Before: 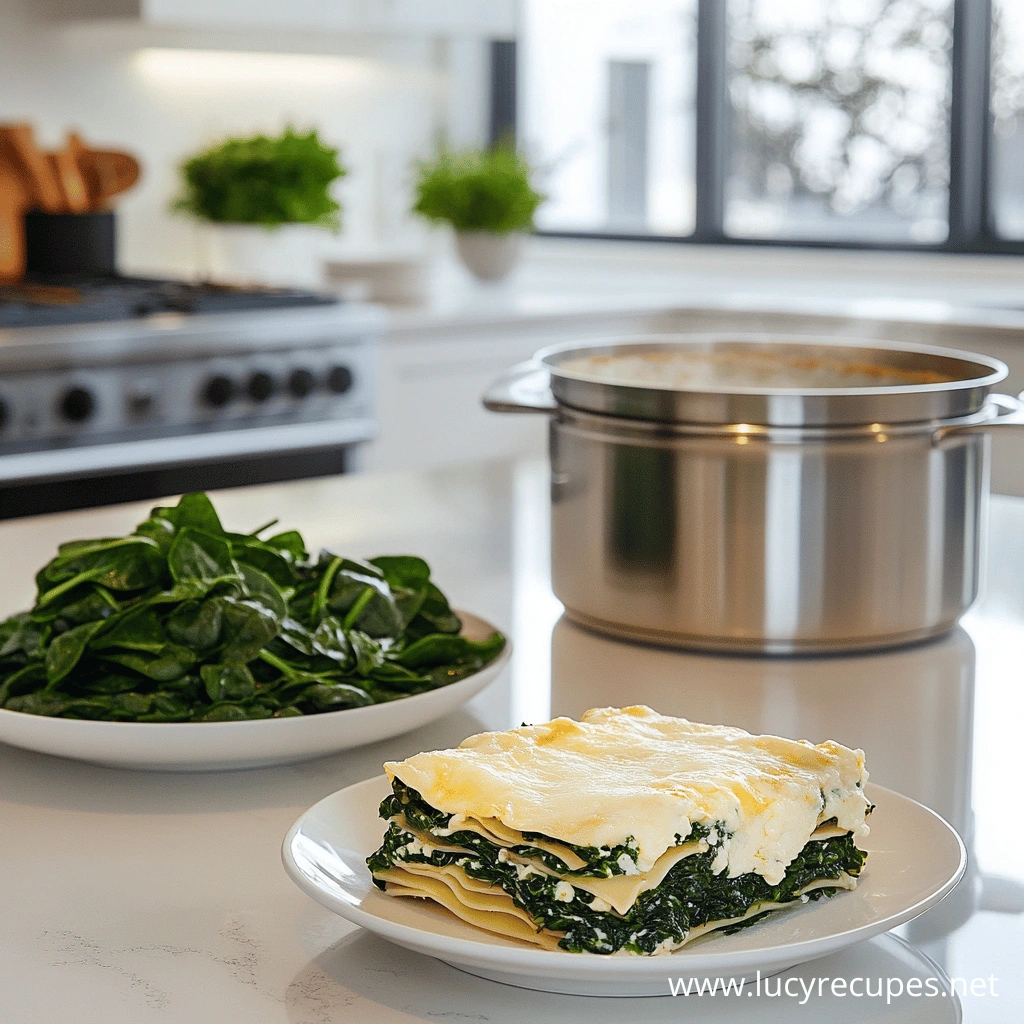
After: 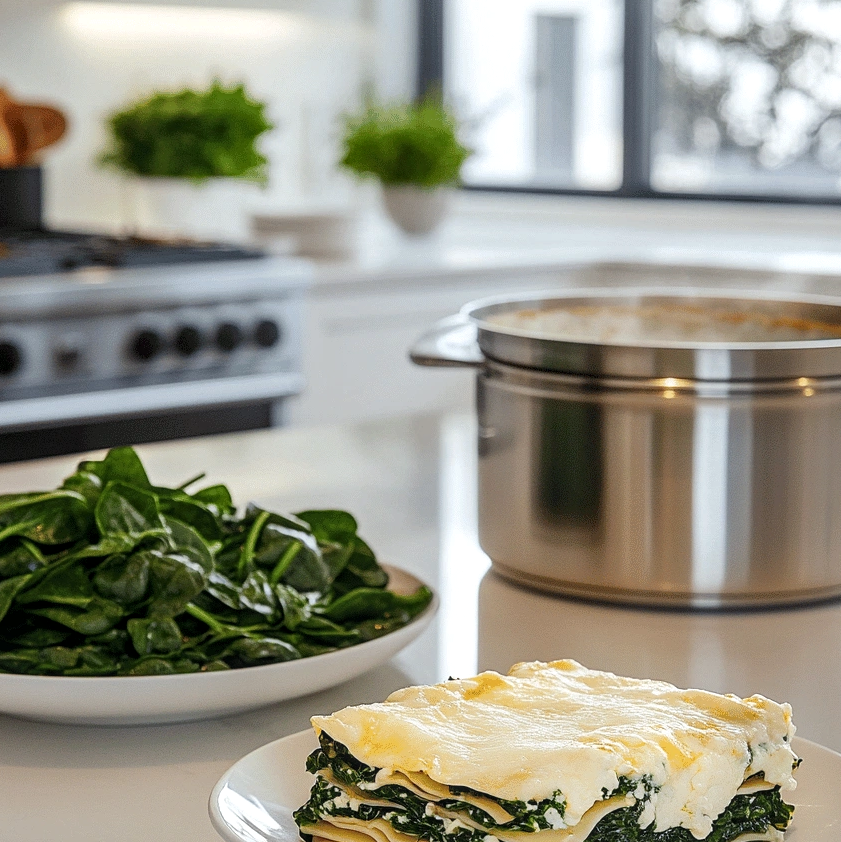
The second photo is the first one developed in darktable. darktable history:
local contrast: on, module defaults
crop and rotate: left 7.196%, top 4.574%, right 10.605%, bottom 13.178%
